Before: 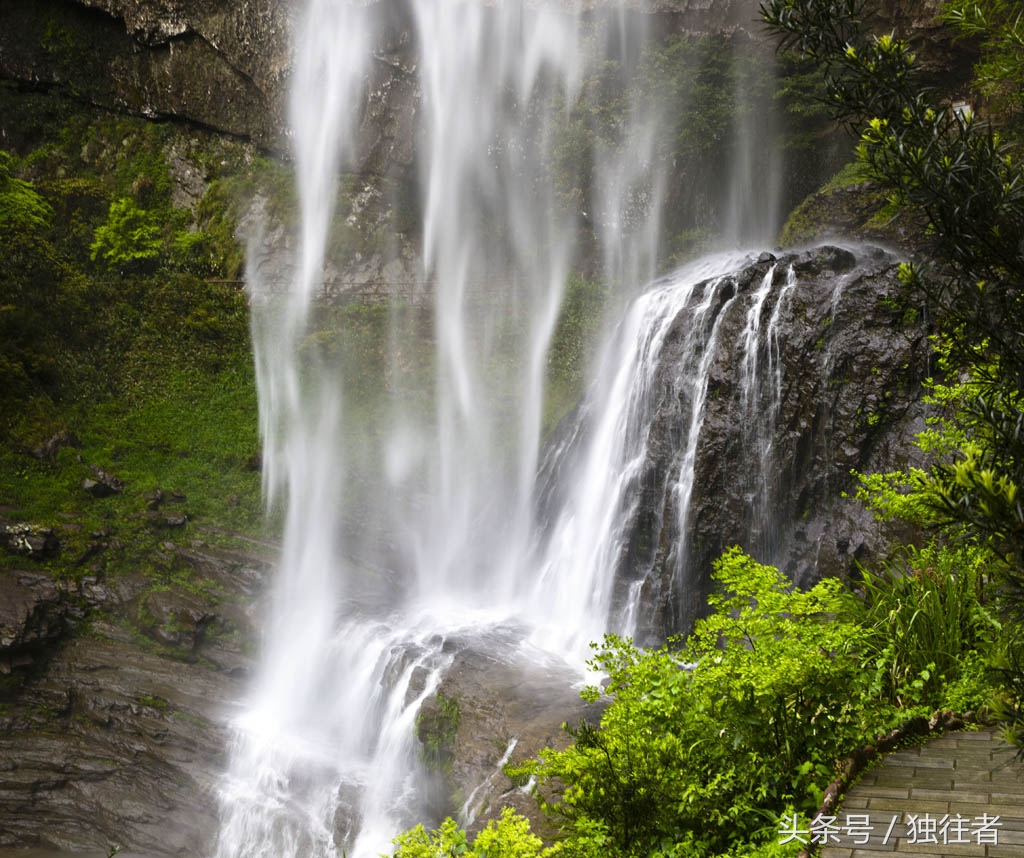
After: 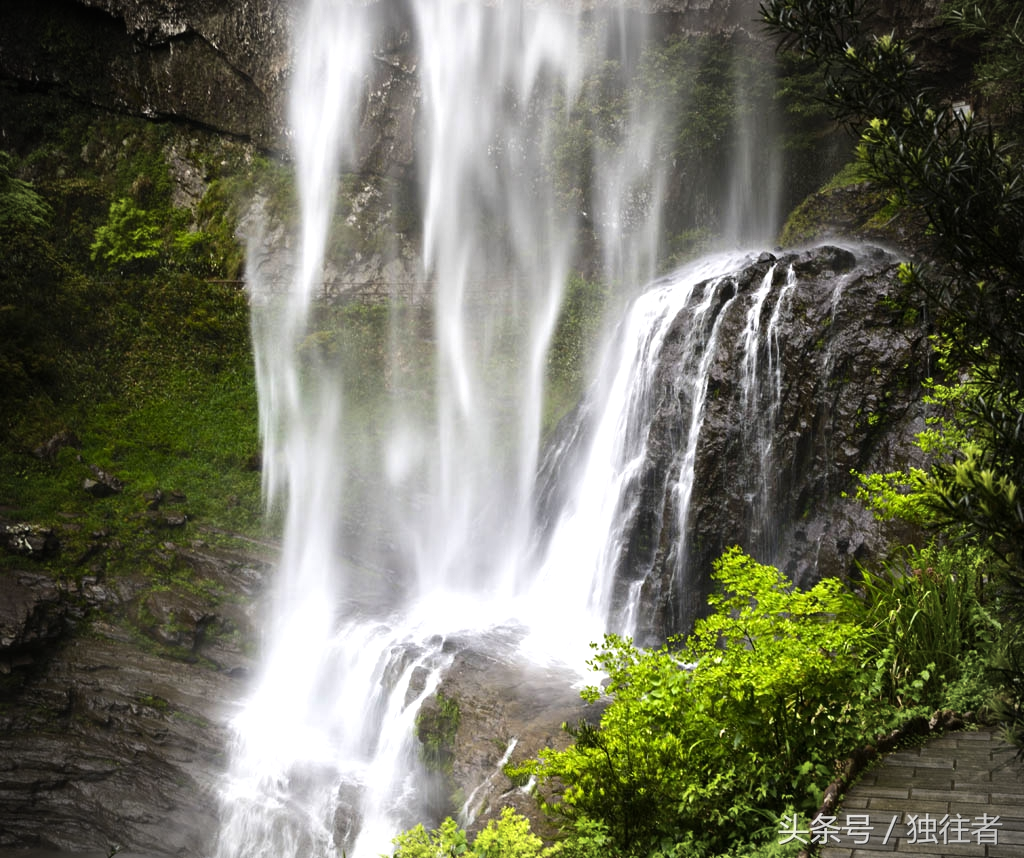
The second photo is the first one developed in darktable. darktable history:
tone equalizer: -8 EV -0.417 EV, -7 EV -0.389 EV, -6 EV -0.333 EV, -5 EV -0.222 EV, -3 EV 0.222 EV, -2 EV 0.333 EV, -1 EV 0.389 EV, +0 EV 0.417 EV, edges refinement/feathering 500, mask exposure compensation -1.57 EV, preserve details no
vignetting: width/height ratio 1.094
